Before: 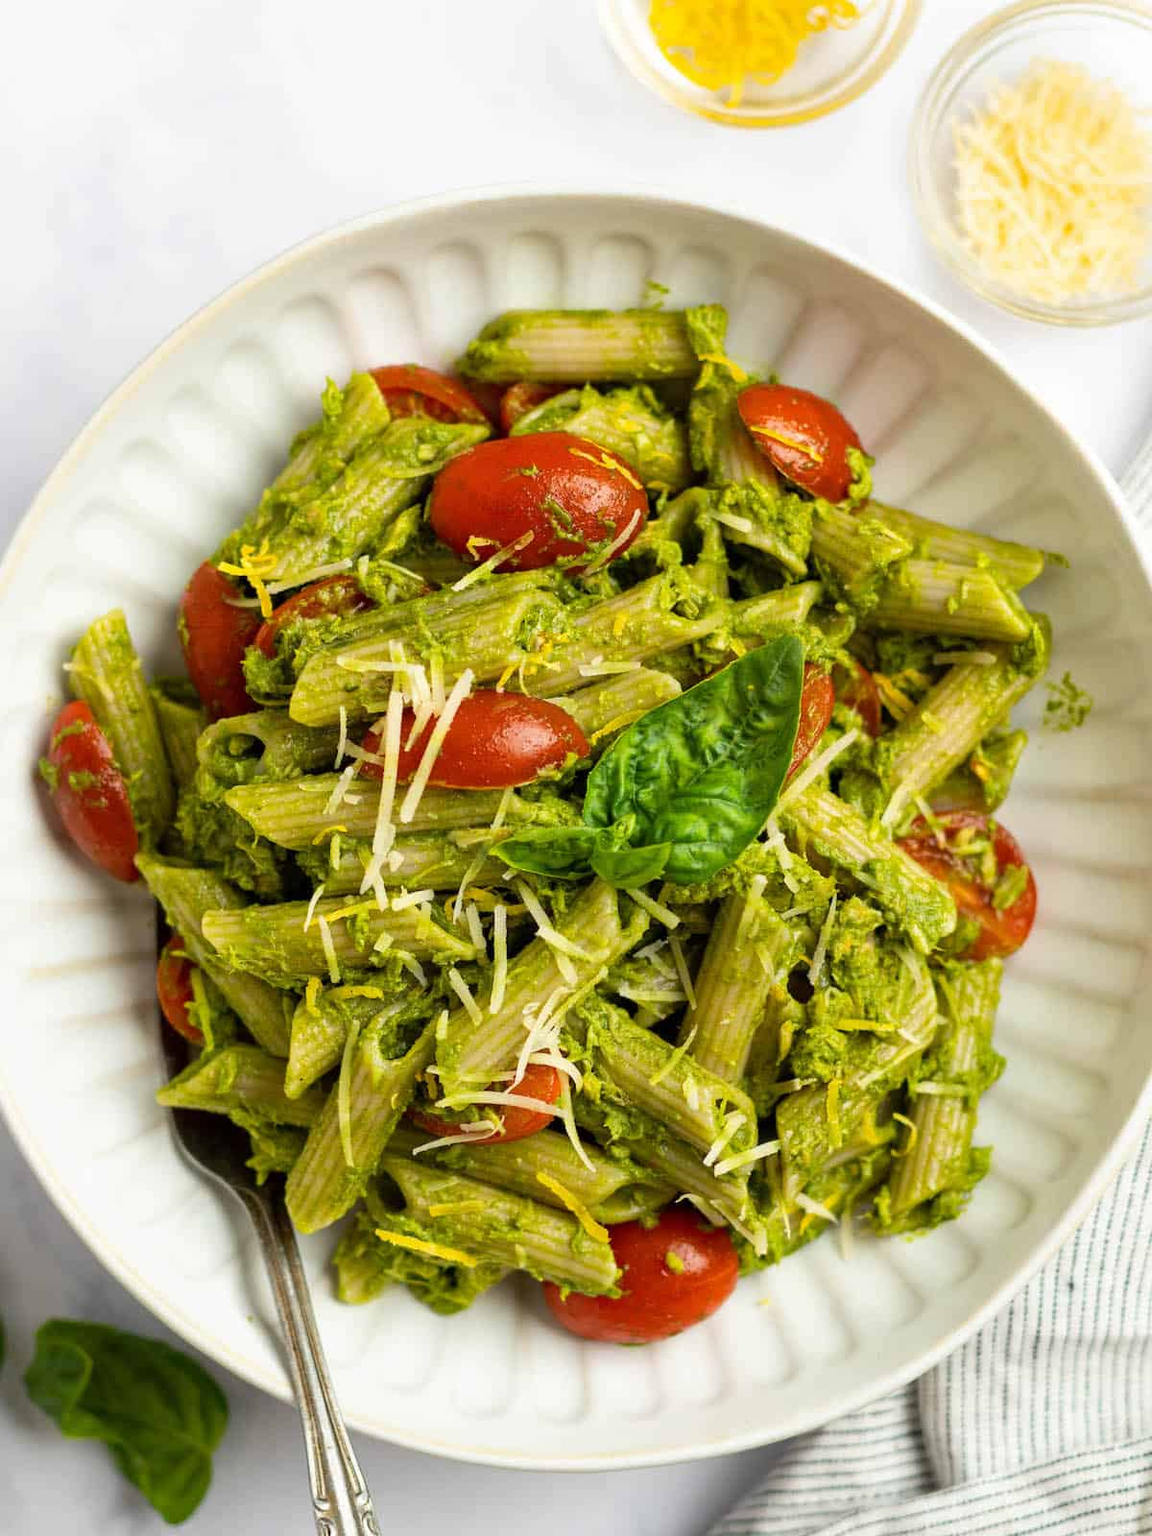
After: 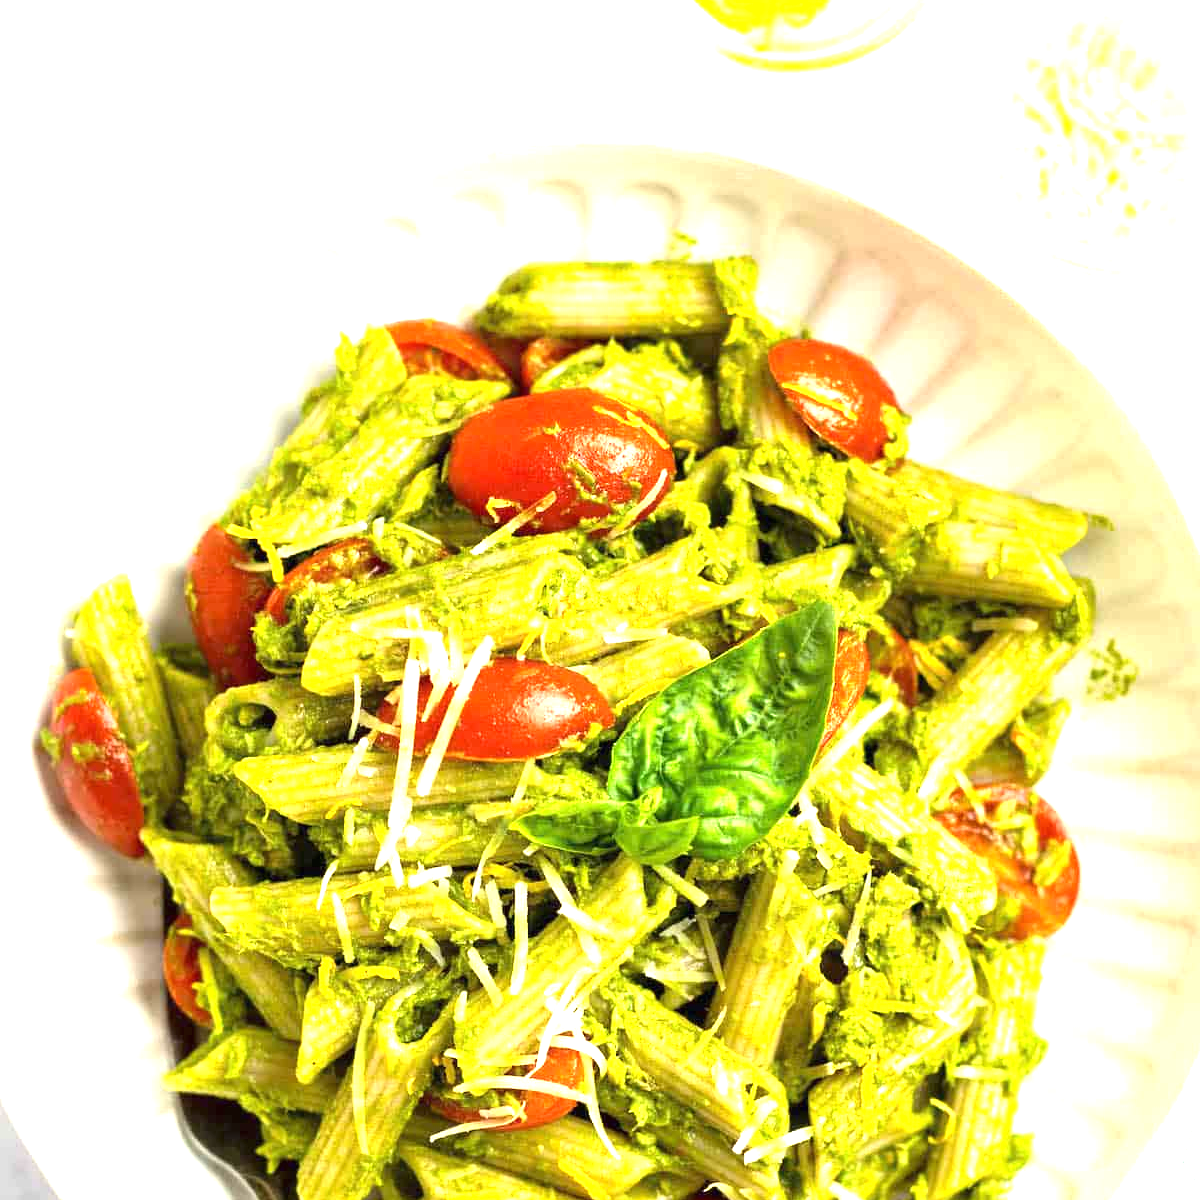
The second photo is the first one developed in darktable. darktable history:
exposure: black level correction 0, exposure 1.45 EV, compensate exposure bias true, compensate highlight preservation false
crop: top 3.857%, bottom 21.132%
shadows and highlights: shadows 30.86, highlights 0, soften with gaussian
